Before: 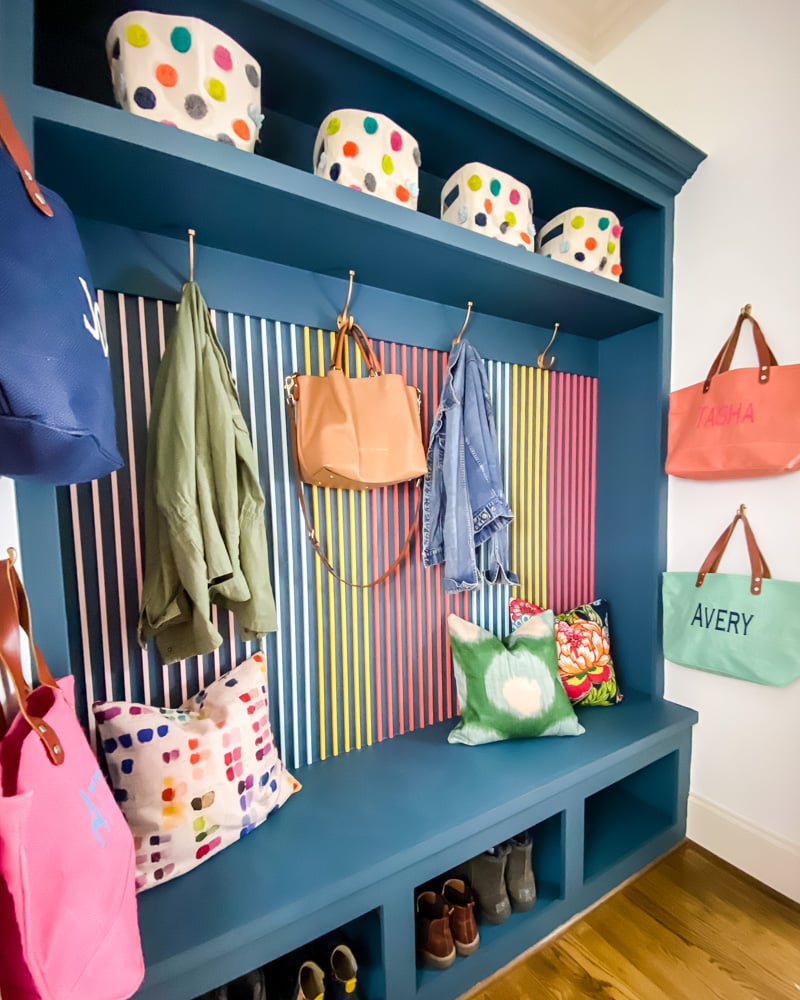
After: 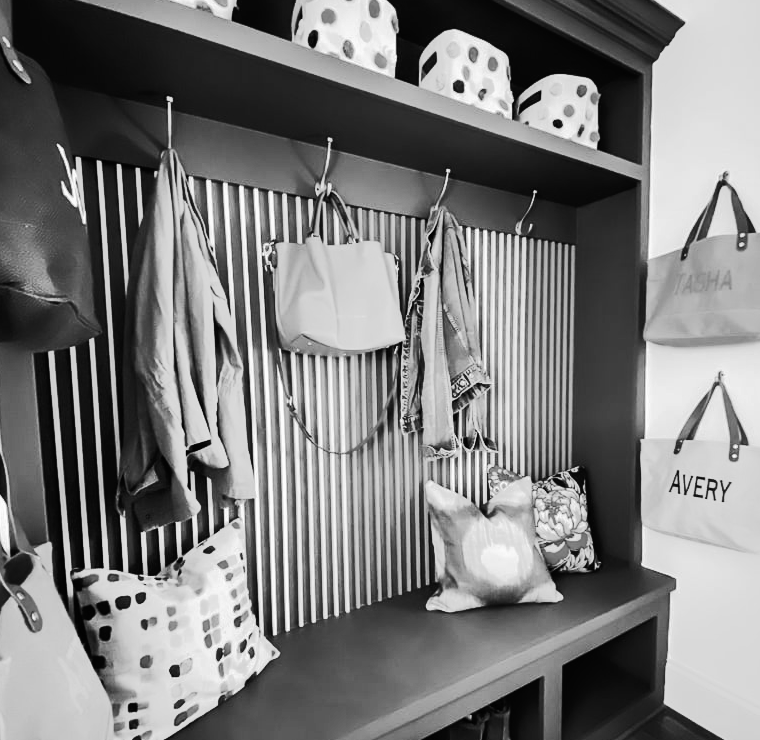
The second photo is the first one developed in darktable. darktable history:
tone curve: curves: ch0 [(0, 0) (0.003, 0.005) (0.011, 0.007) (0.025, 0.009) (0.044, 0.013) (0.069, 0.017) (0.1, 0.02) (0.136, 0.029) (0.177, 0.052) (0.224, 0.086) (0.277, 0.129) (0.335, 0.188) (0.399, 0.256) (0.468, 0.361) (0.543, 0.526) (0.623, 0.696) (0.709, 0.784) (0.801, 0.85) (0.898, 0.882) (1, 1)], preserve colors none
crop and rotate: left 2.991%, top 13.302%, right 1.981%, bottom 12.636%
monochrome: a 1.94, b -0.638
